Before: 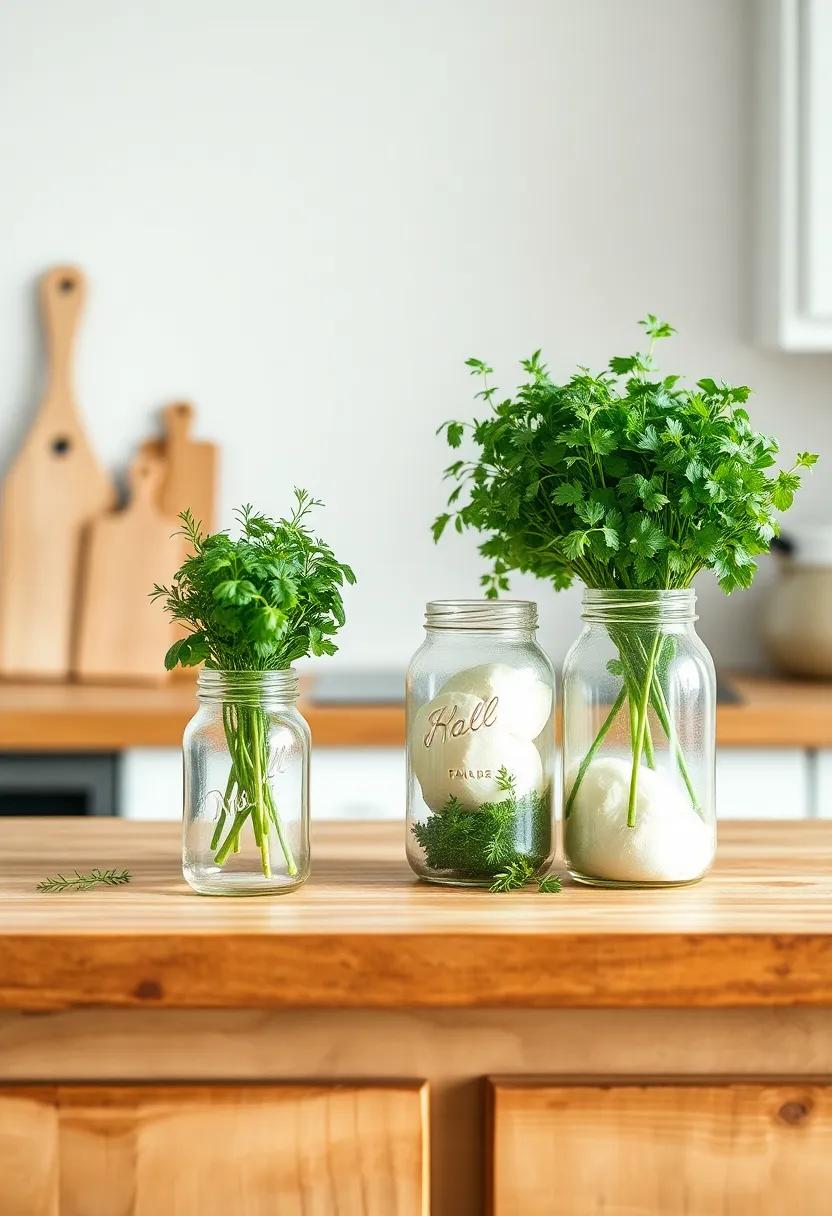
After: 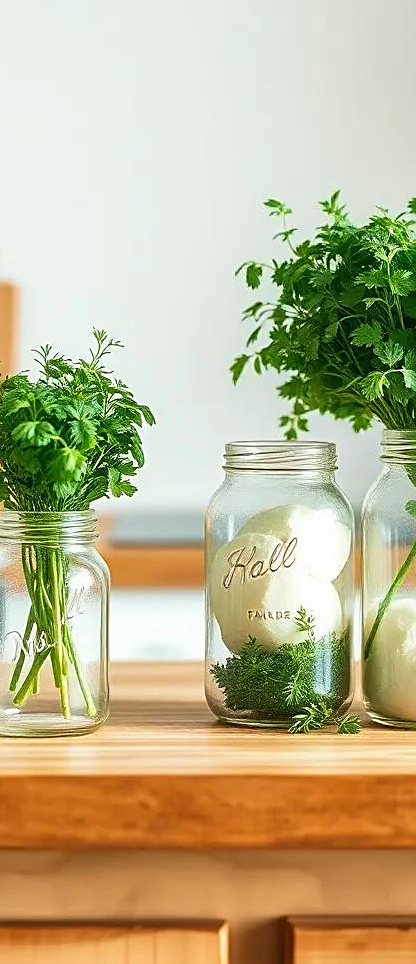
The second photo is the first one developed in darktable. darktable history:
crop and rotate: angle 0.01°, left 24.194%, top 13.117%, right 25.761%, bottom 7.523%
sharpen: on, module defaults
velvia: on, module defaults
